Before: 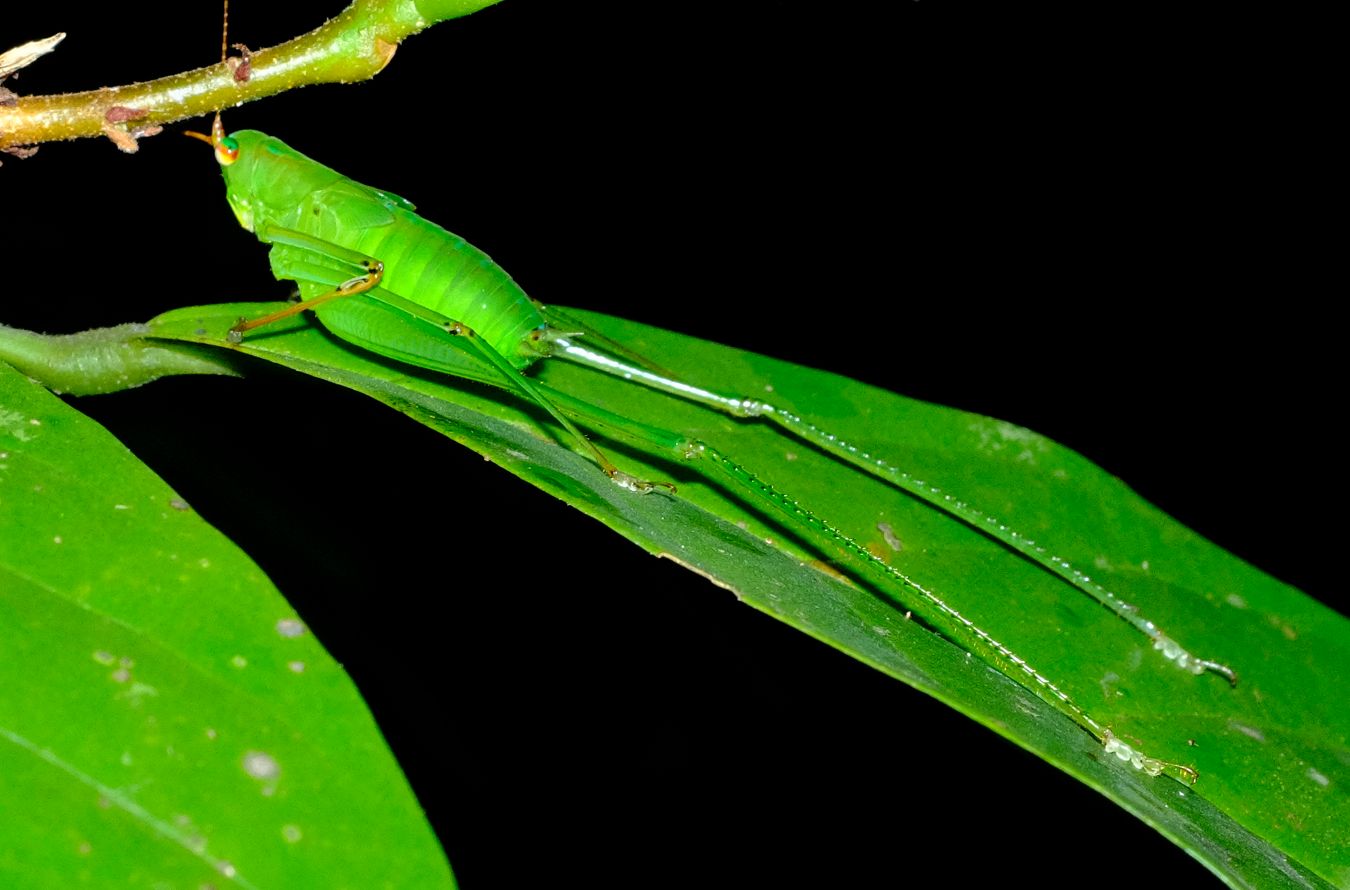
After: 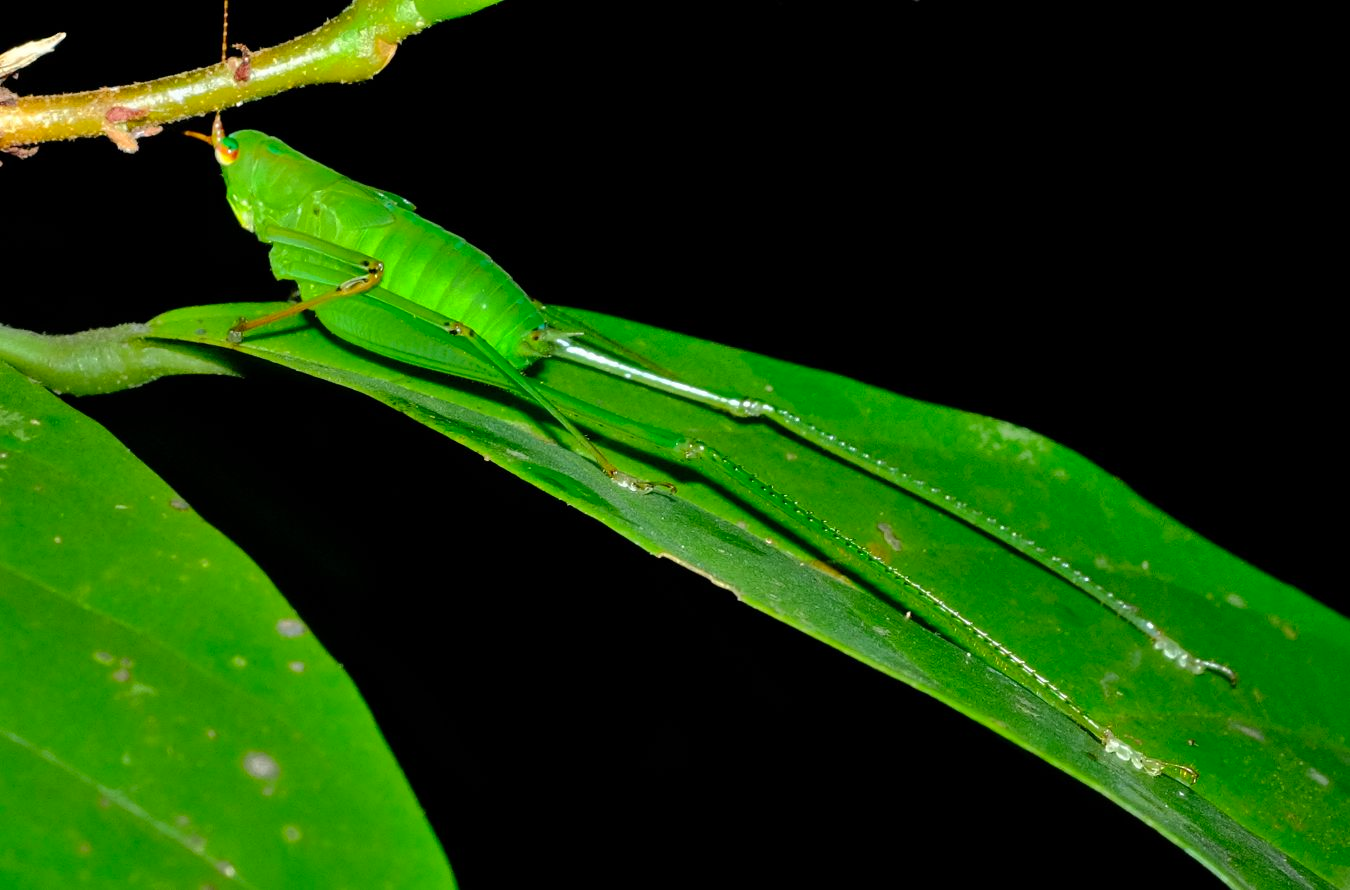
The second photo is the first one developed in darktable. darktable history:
shadows and highlights: soften with gaussian
base curve: curves: ch0 [(0, 0) (0.595, 0.418) (1, 1)]
contrast brightness saturation: saturation 0.104
